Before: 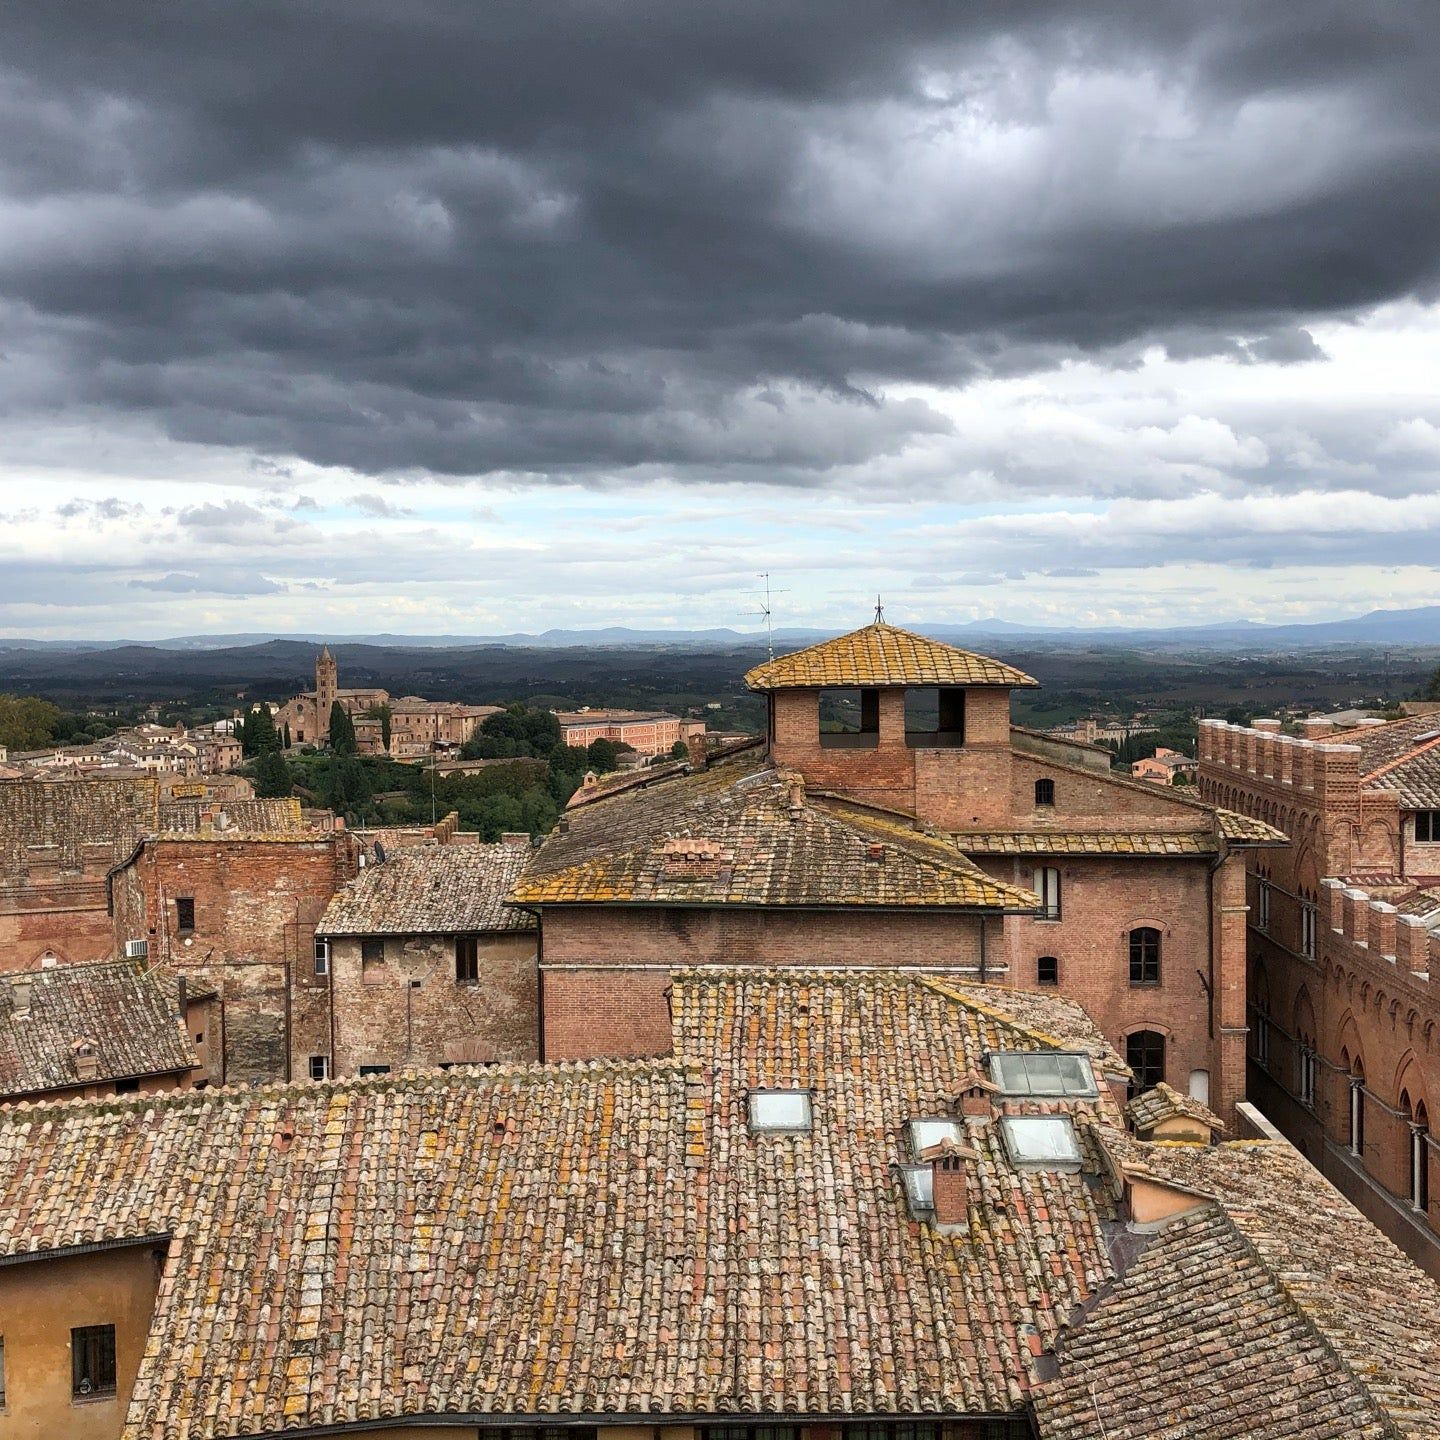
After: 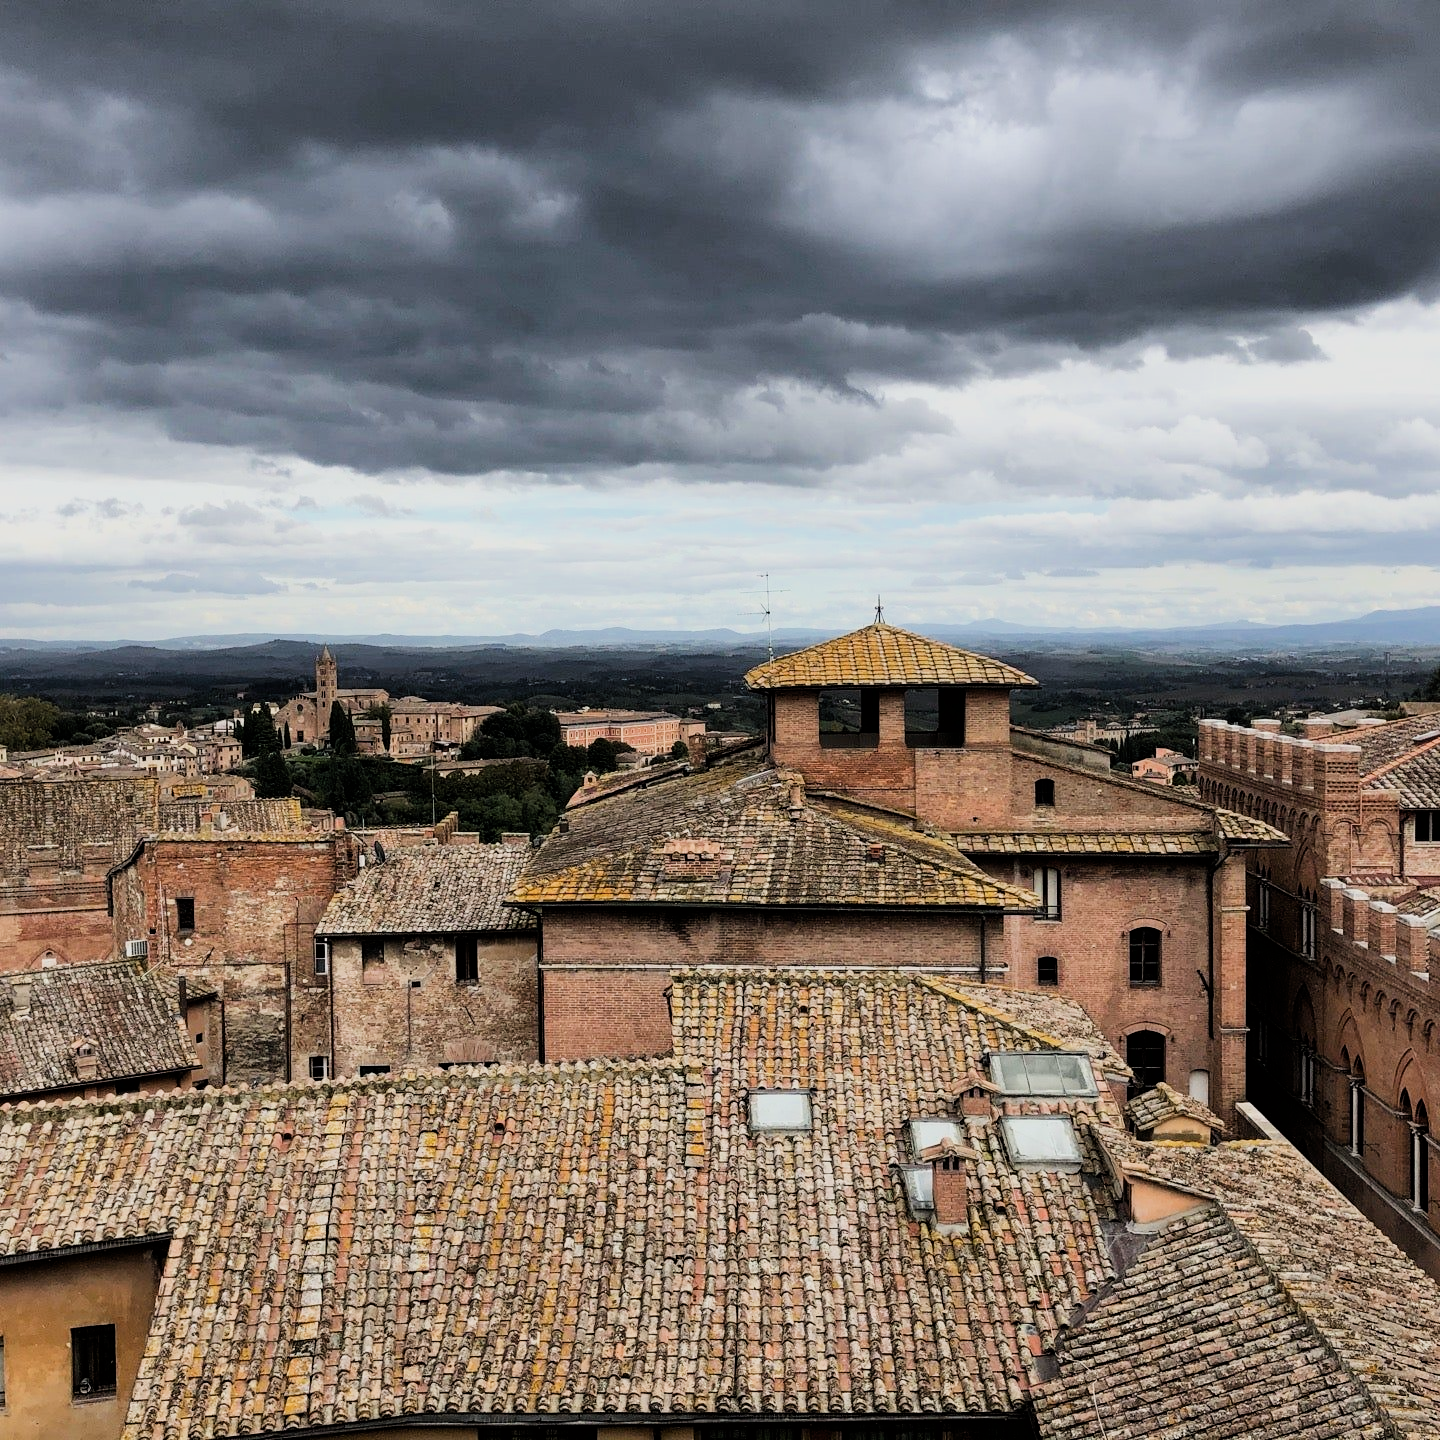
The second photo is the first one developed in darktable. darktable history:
filmic rgb: black relative exposure -5.05 EV, white relative exposure 3.97 EV, hardness 2.88, contrast 1.3
color zones: curves: ch0 [(0, 0.5) (0.143, 0.5) (0.286, 0.5) (0.429, 0.5) (0.571, 0.5) (0.714, 0.476) (0.857, 0.5) (1, 0.5)]; ch2 [(0, 0.5) (0.143, 0.5) (0.286, 0.5) (0.429, 0.5) (0.571, 0.5) (0.714, 0.487) (0.857, 0.5) (1, 0.5)]
